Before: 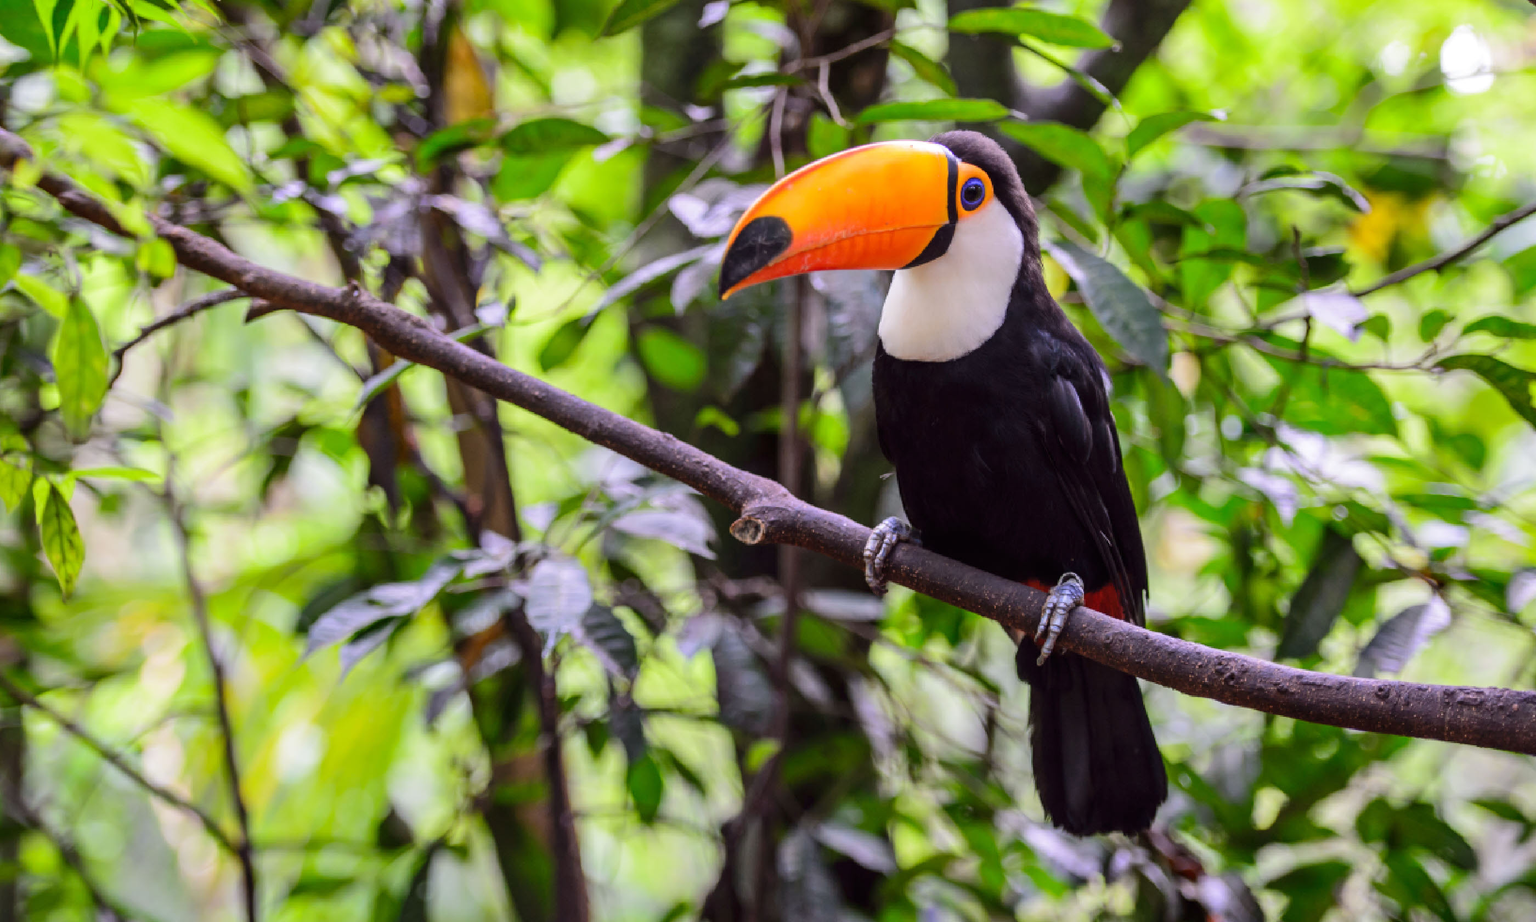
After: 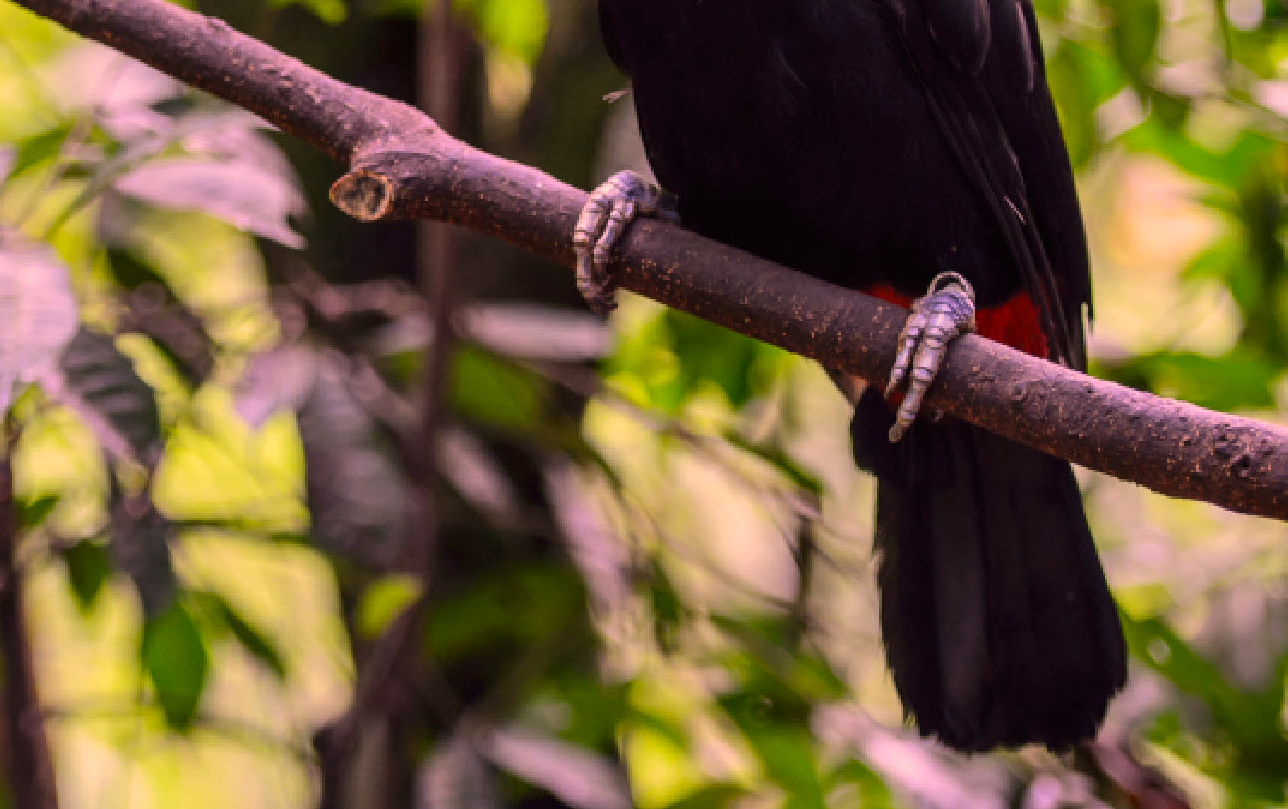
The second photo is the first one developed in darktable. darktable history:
color correction: highlights a* 22.67, highlights b* 21.74
base curve: preserve colors none
crop: left 35.773%, top 45.93%, right 18.192%, bottom 5.862%
